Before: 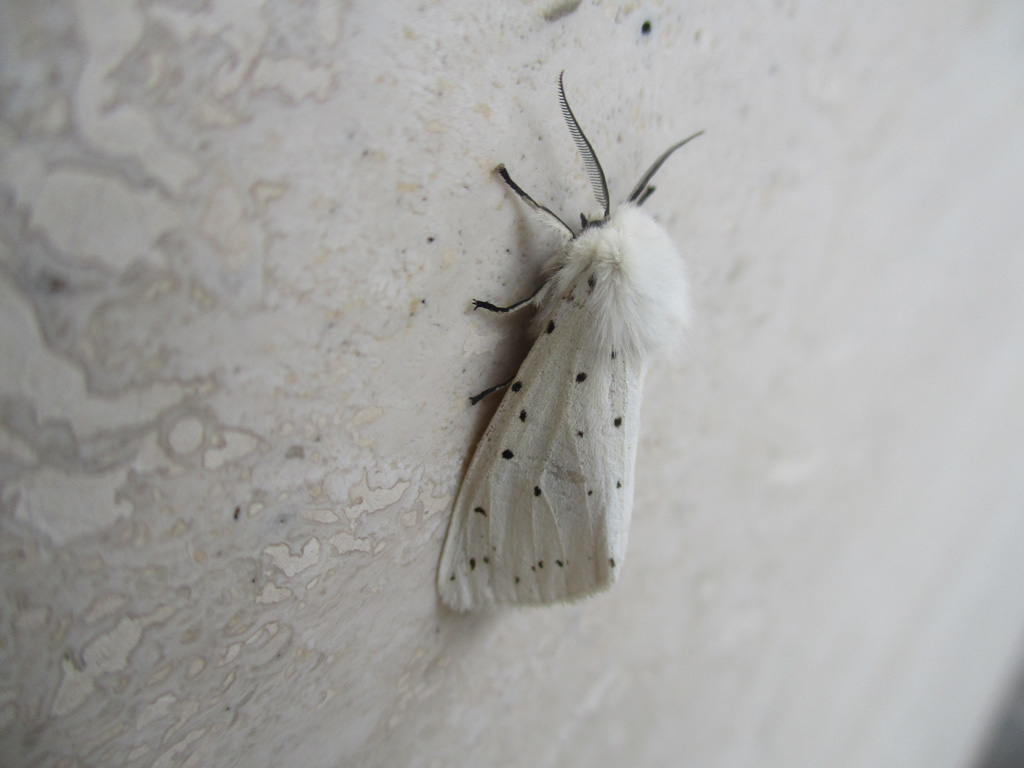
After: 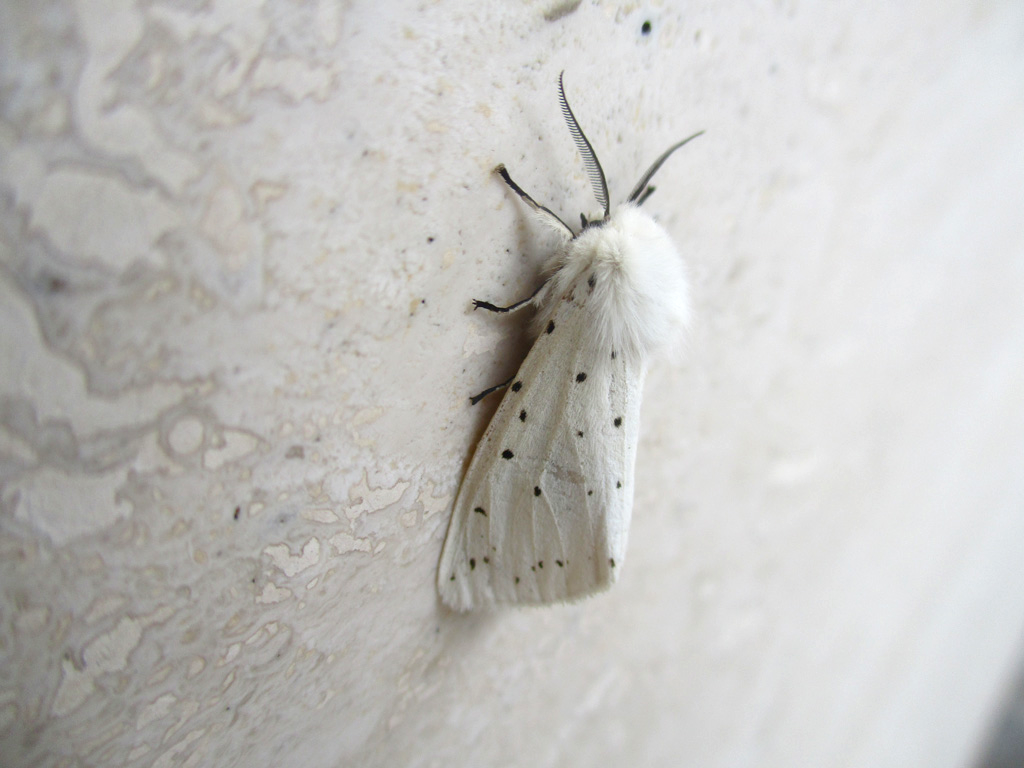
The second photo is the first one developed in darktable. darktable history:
exposure: black level correction 0.001, exposure 0.5 EV, compensate exposure bias true, compensate highlight preservation false
color balance rgb: perceptual saturation grading › global saturation 20%, perceptual saturation grading › highlights -25%, perceptual saturation grading › shadows 25%
